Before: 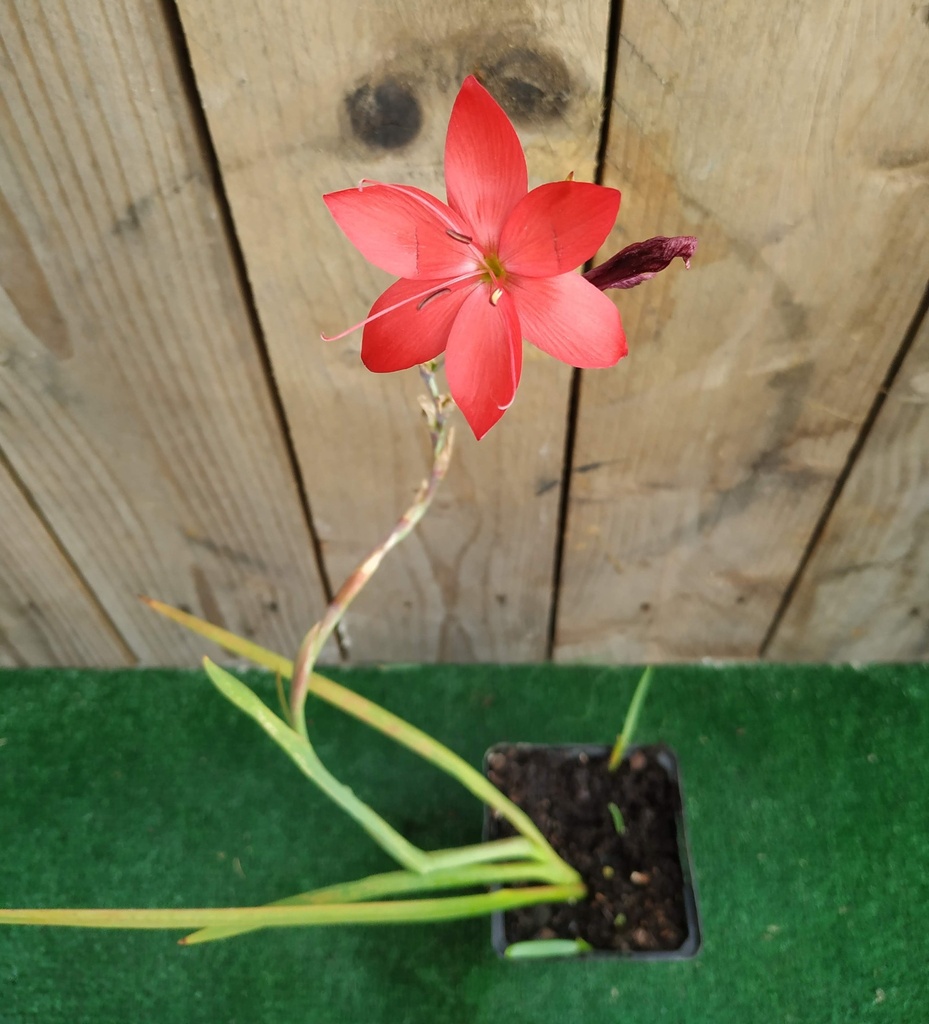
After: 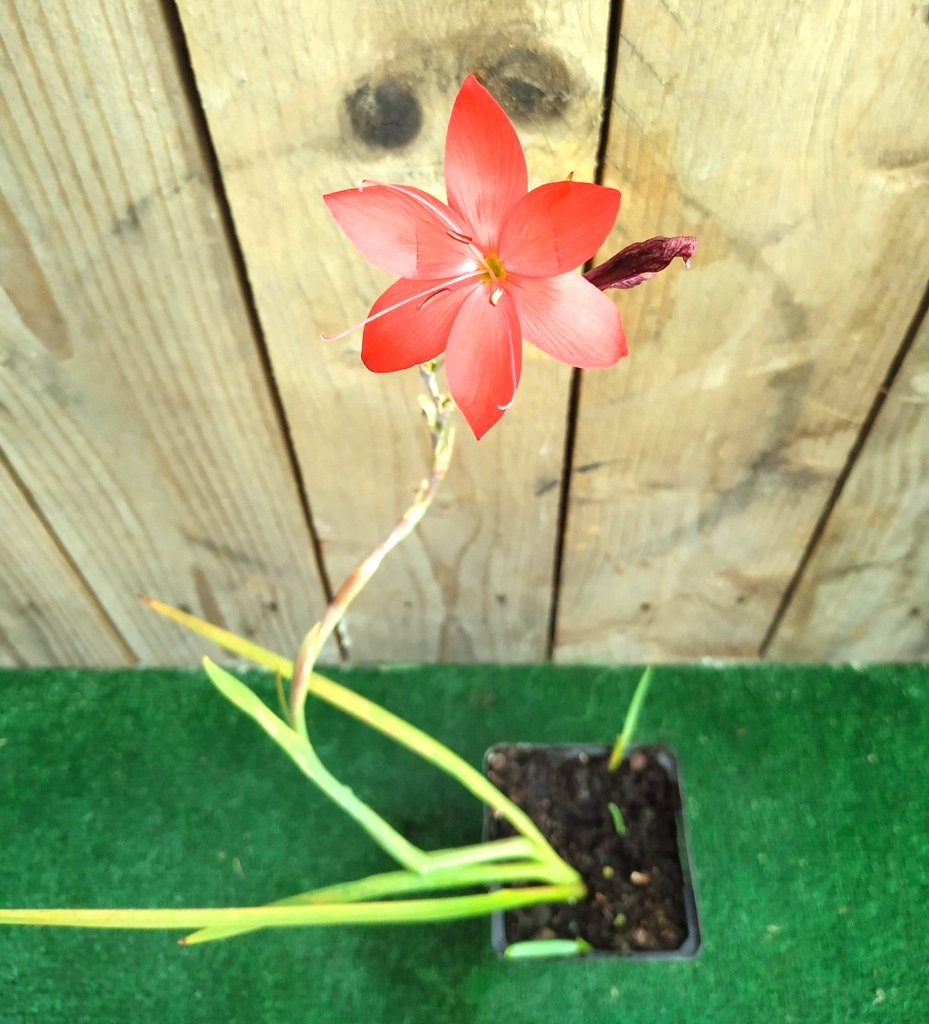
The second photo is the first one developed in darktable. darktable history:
exposure: exposure 0.921 EV, compensate highlight preservation false
color correction: highlights a* -8, highlights b* 3.1
